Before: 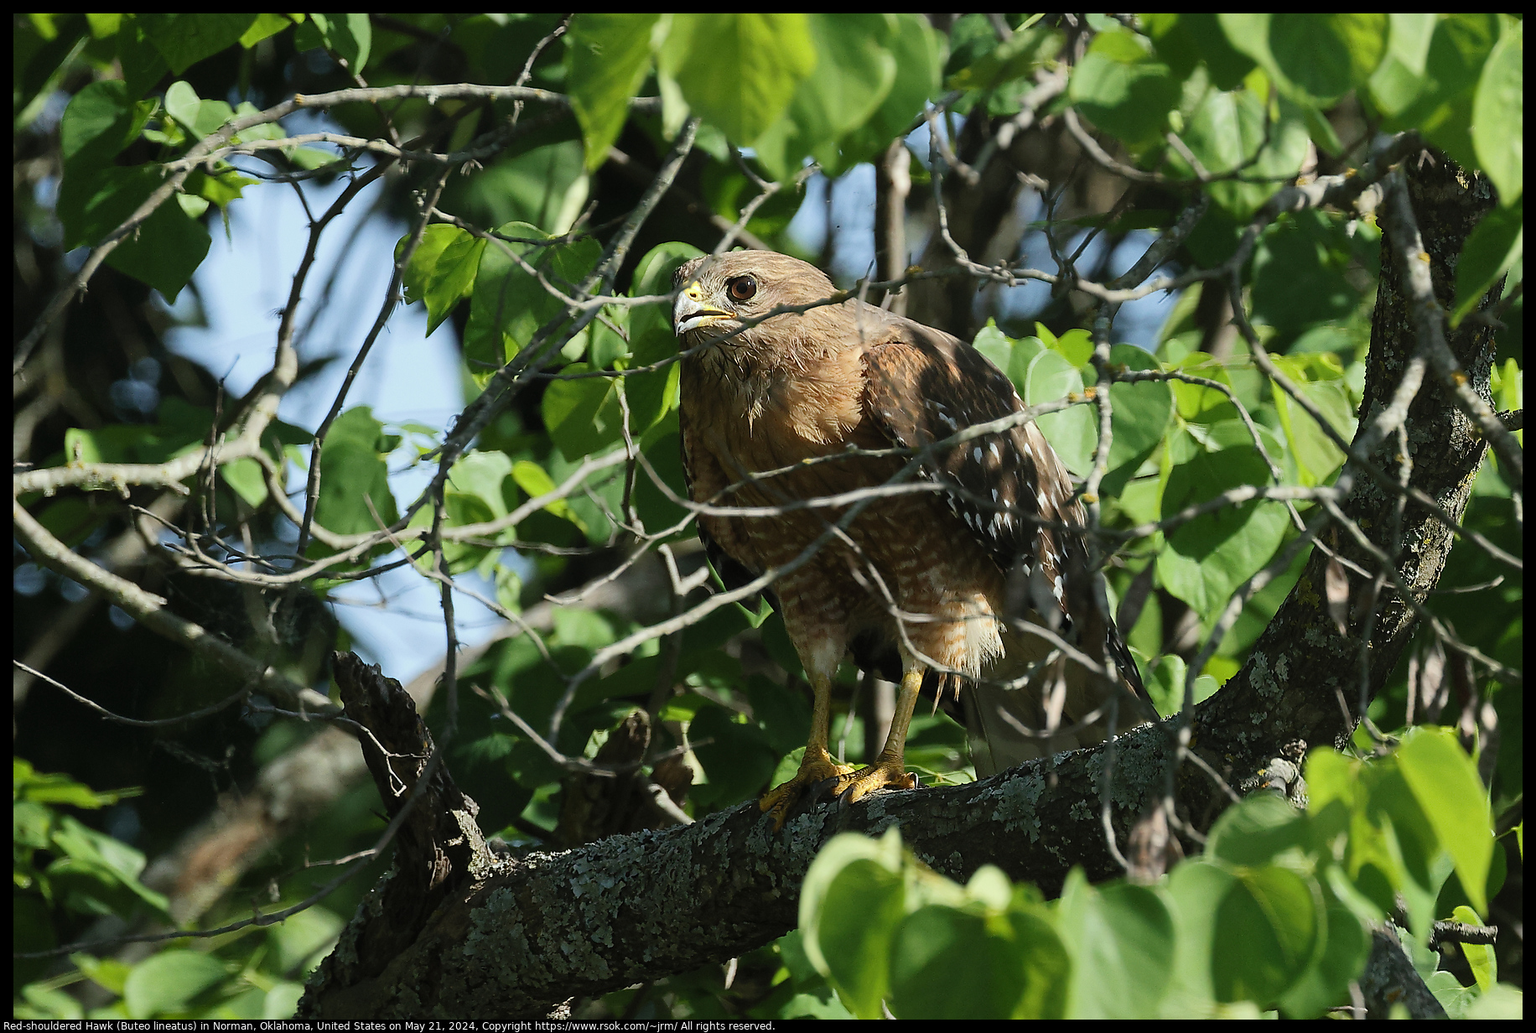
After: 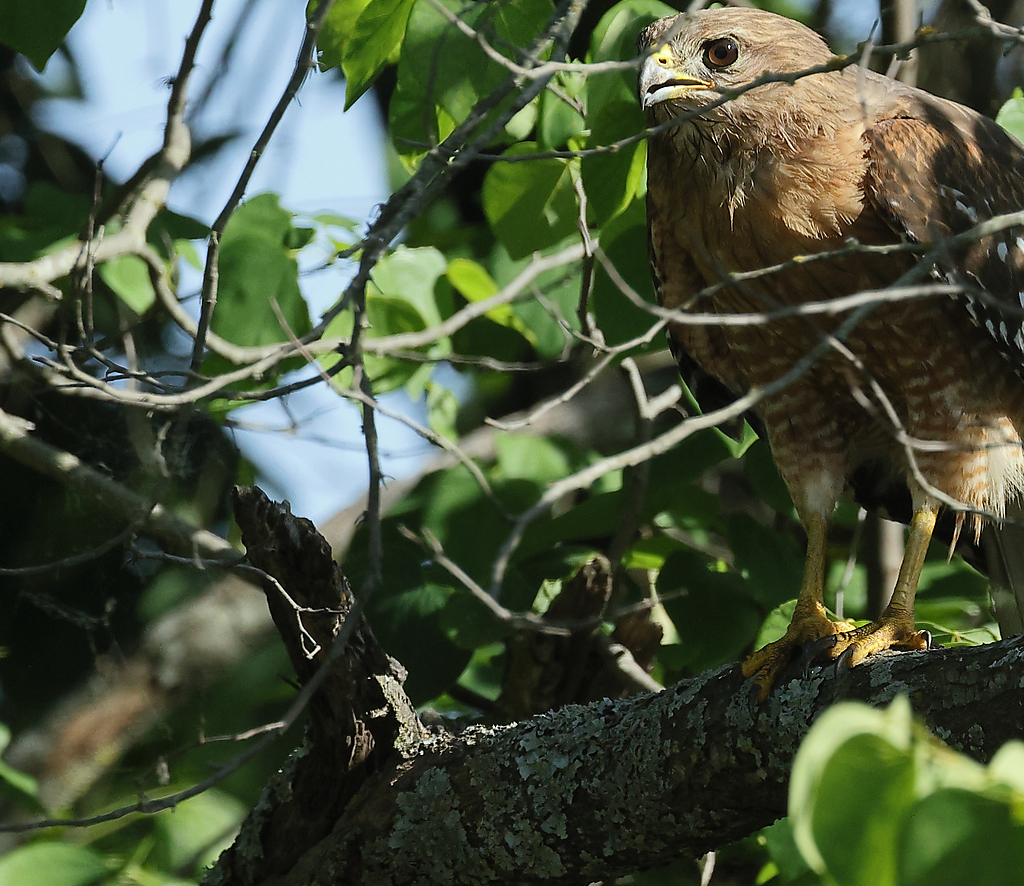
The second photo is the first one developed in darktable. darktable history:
crop: left 8.976%, top 23.643%, right 35.123%, bottom 4.411%
